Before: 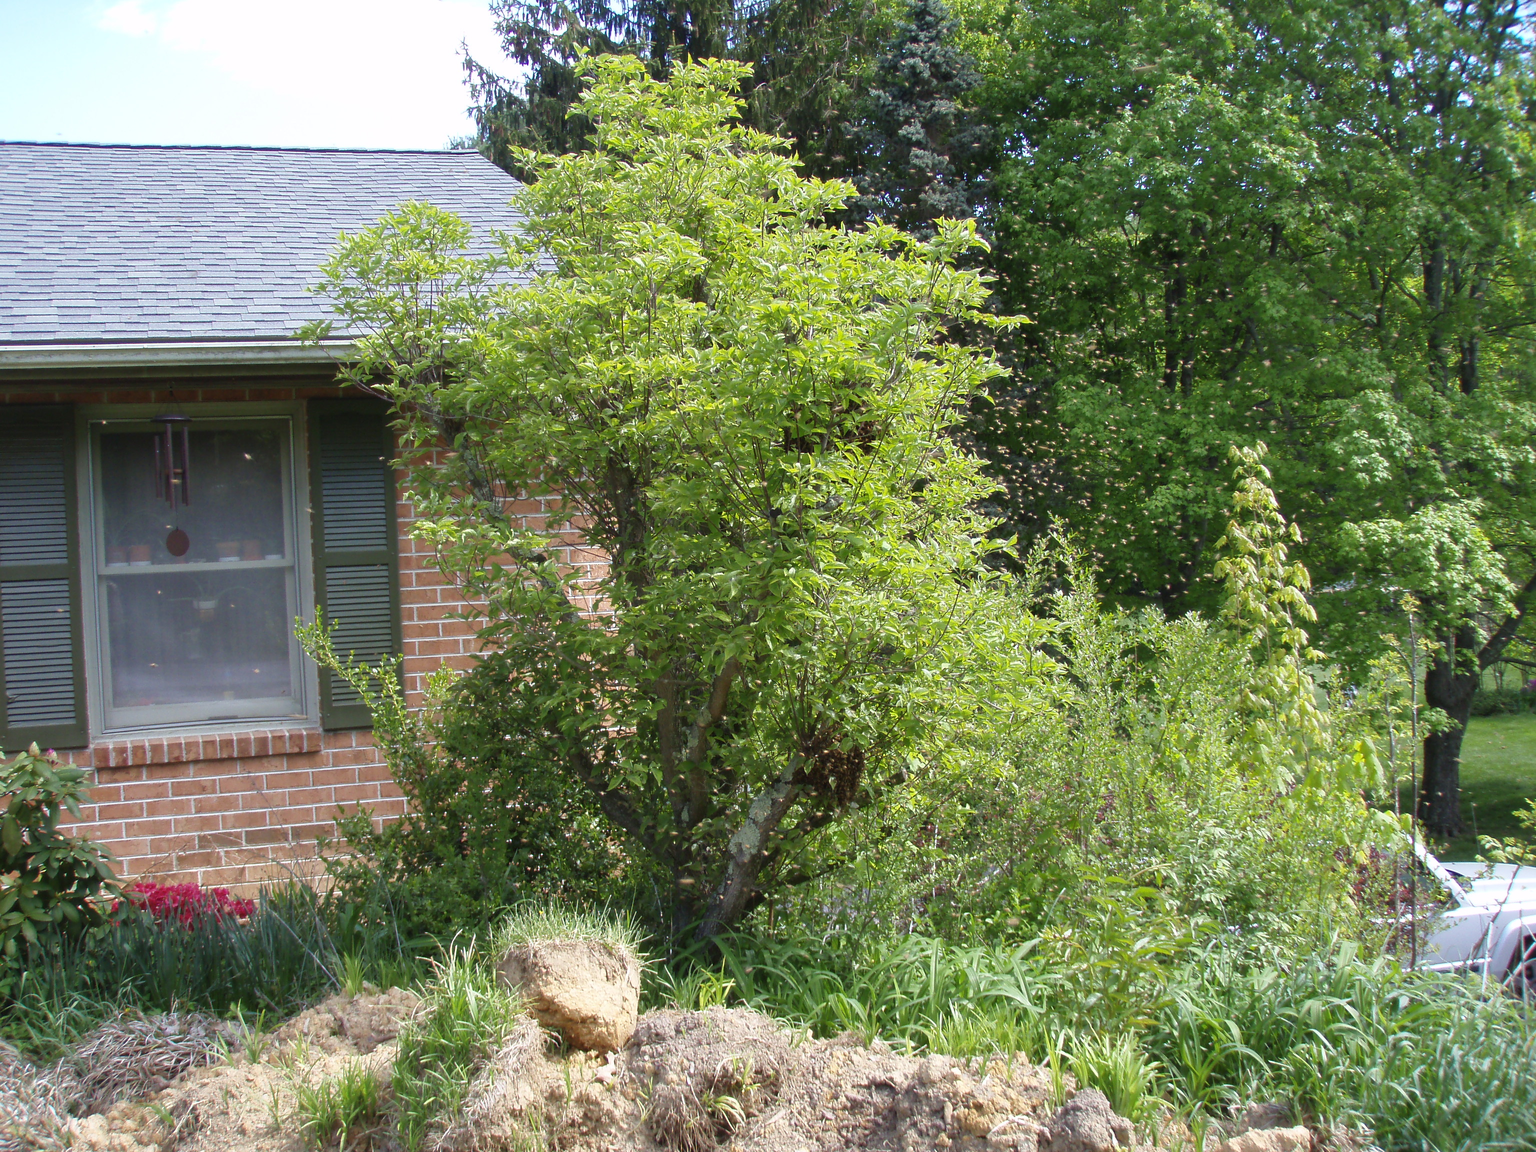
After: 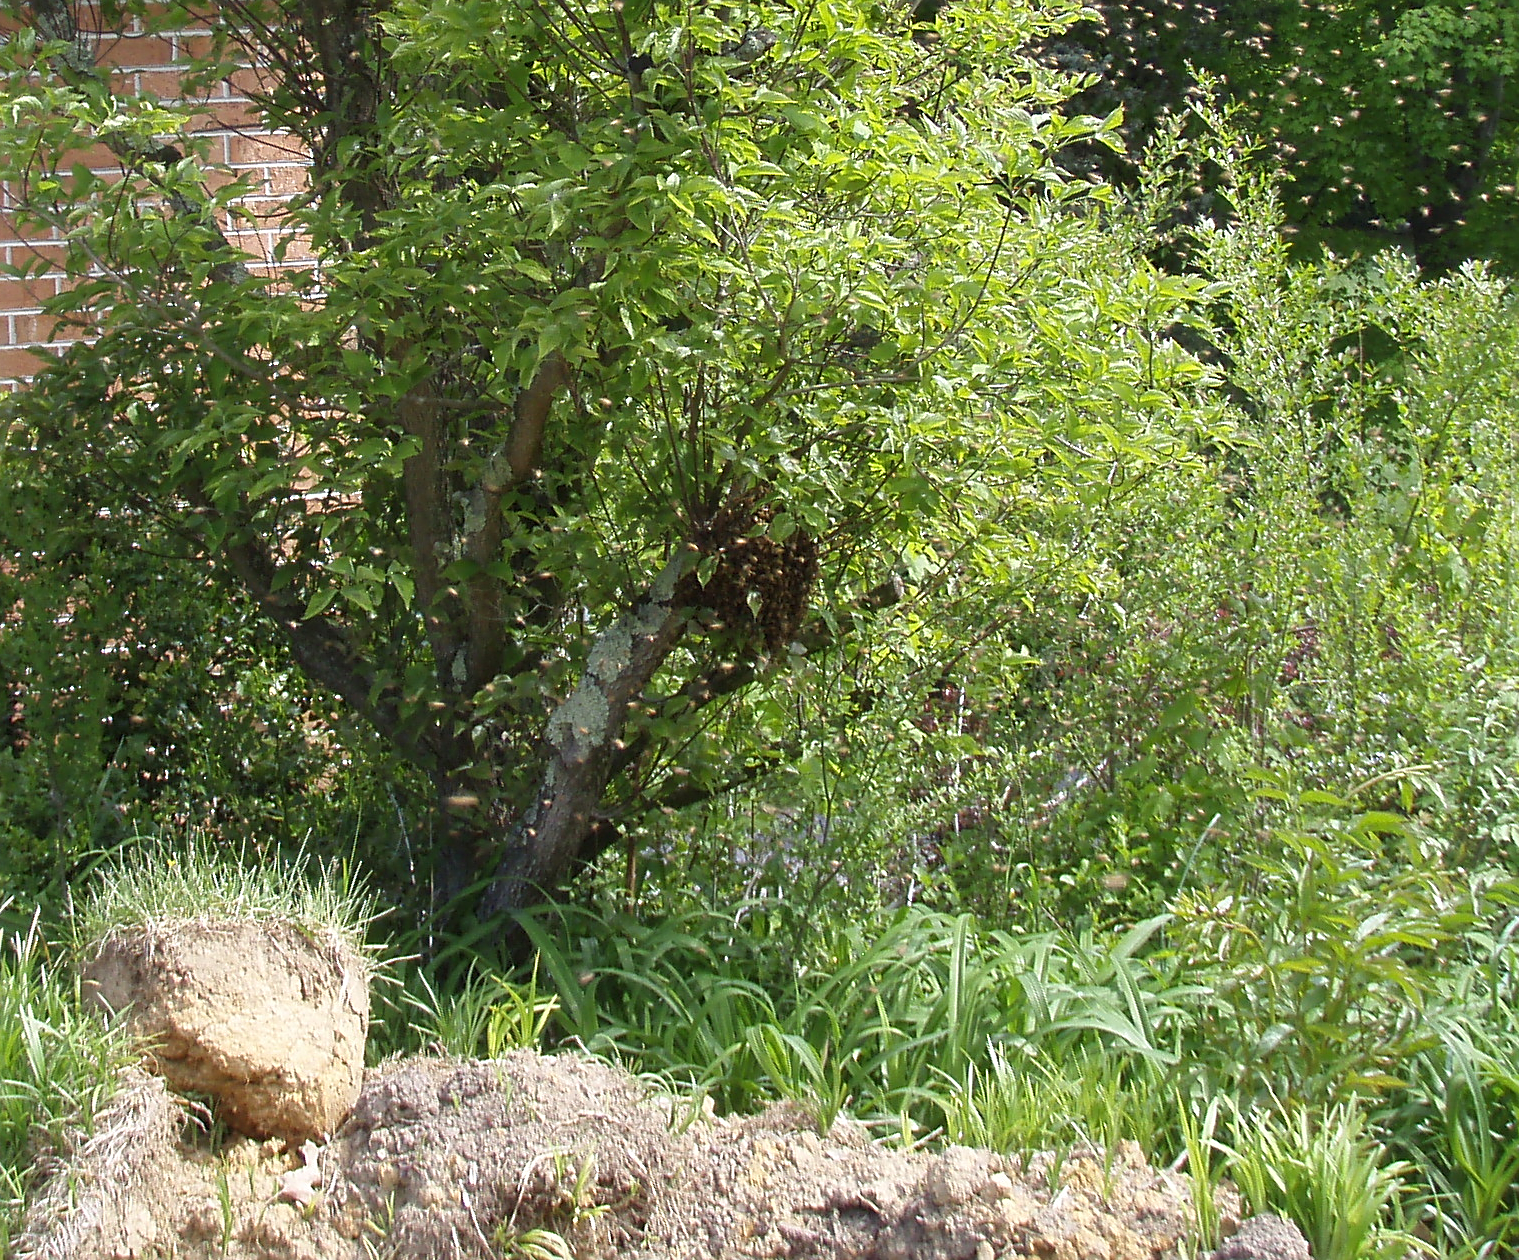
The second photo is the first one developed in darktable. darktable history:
crop: left 29.672%, top 41.786%, right 20.851%, bottom 3.487%
sharpen: on, module defaults
